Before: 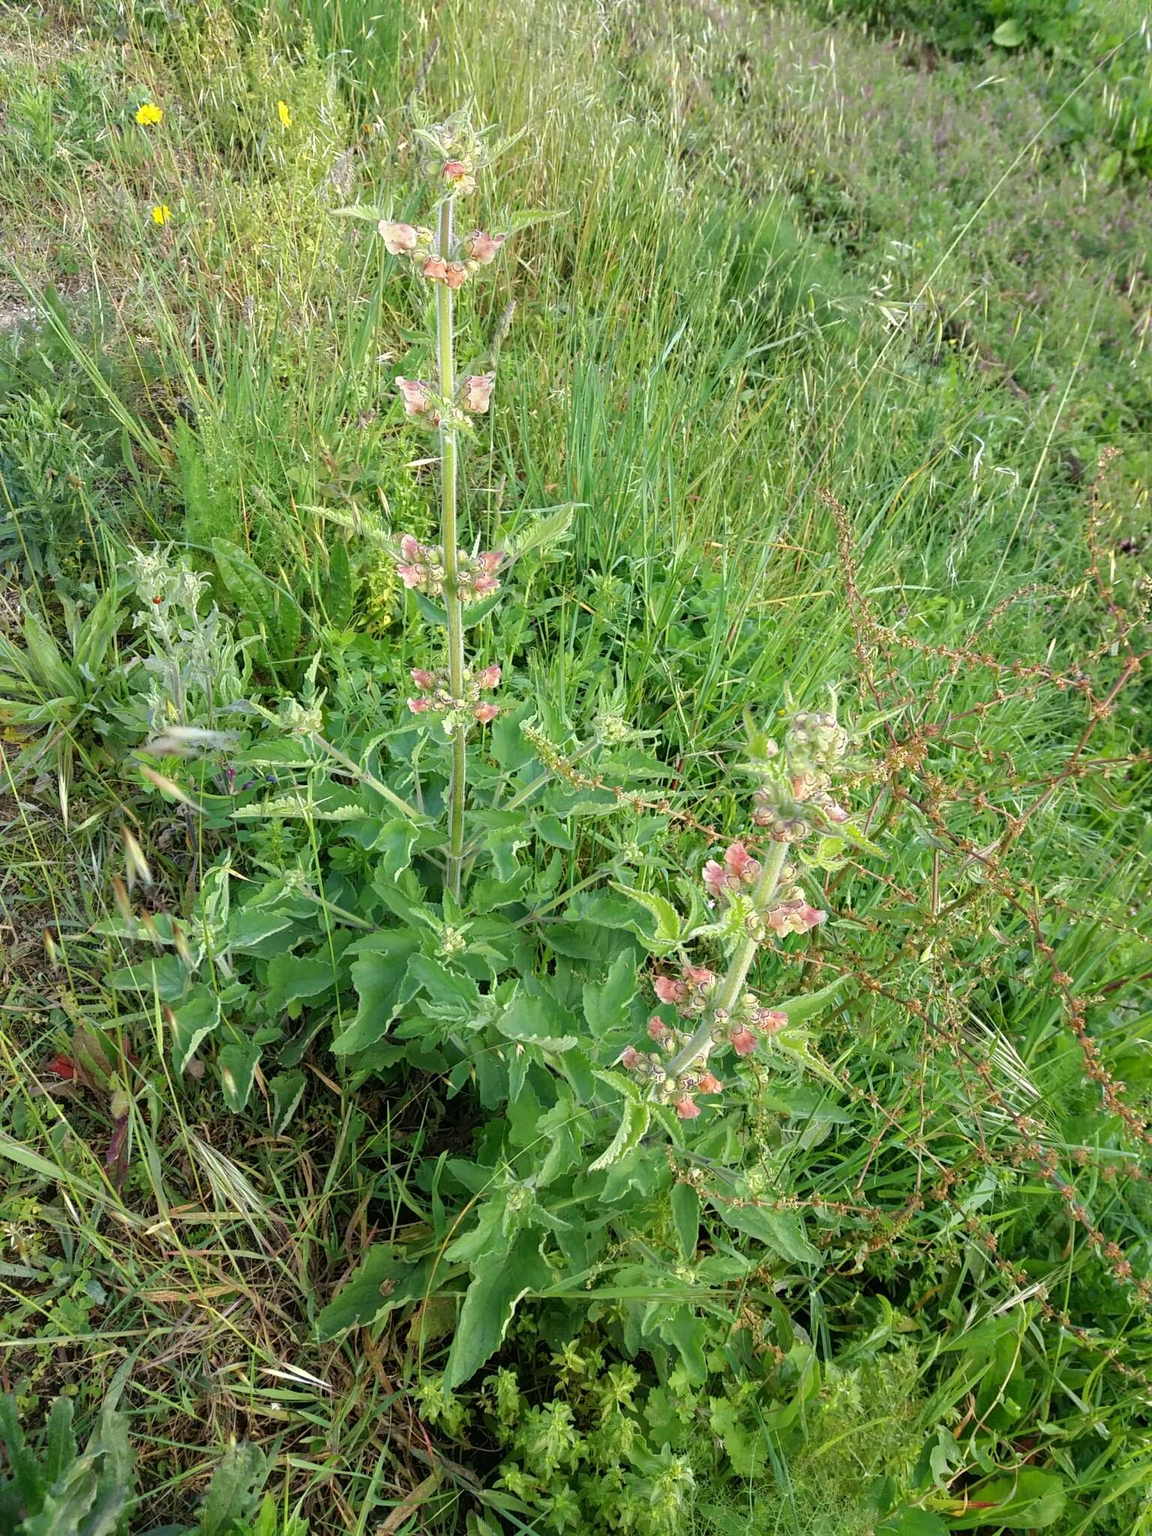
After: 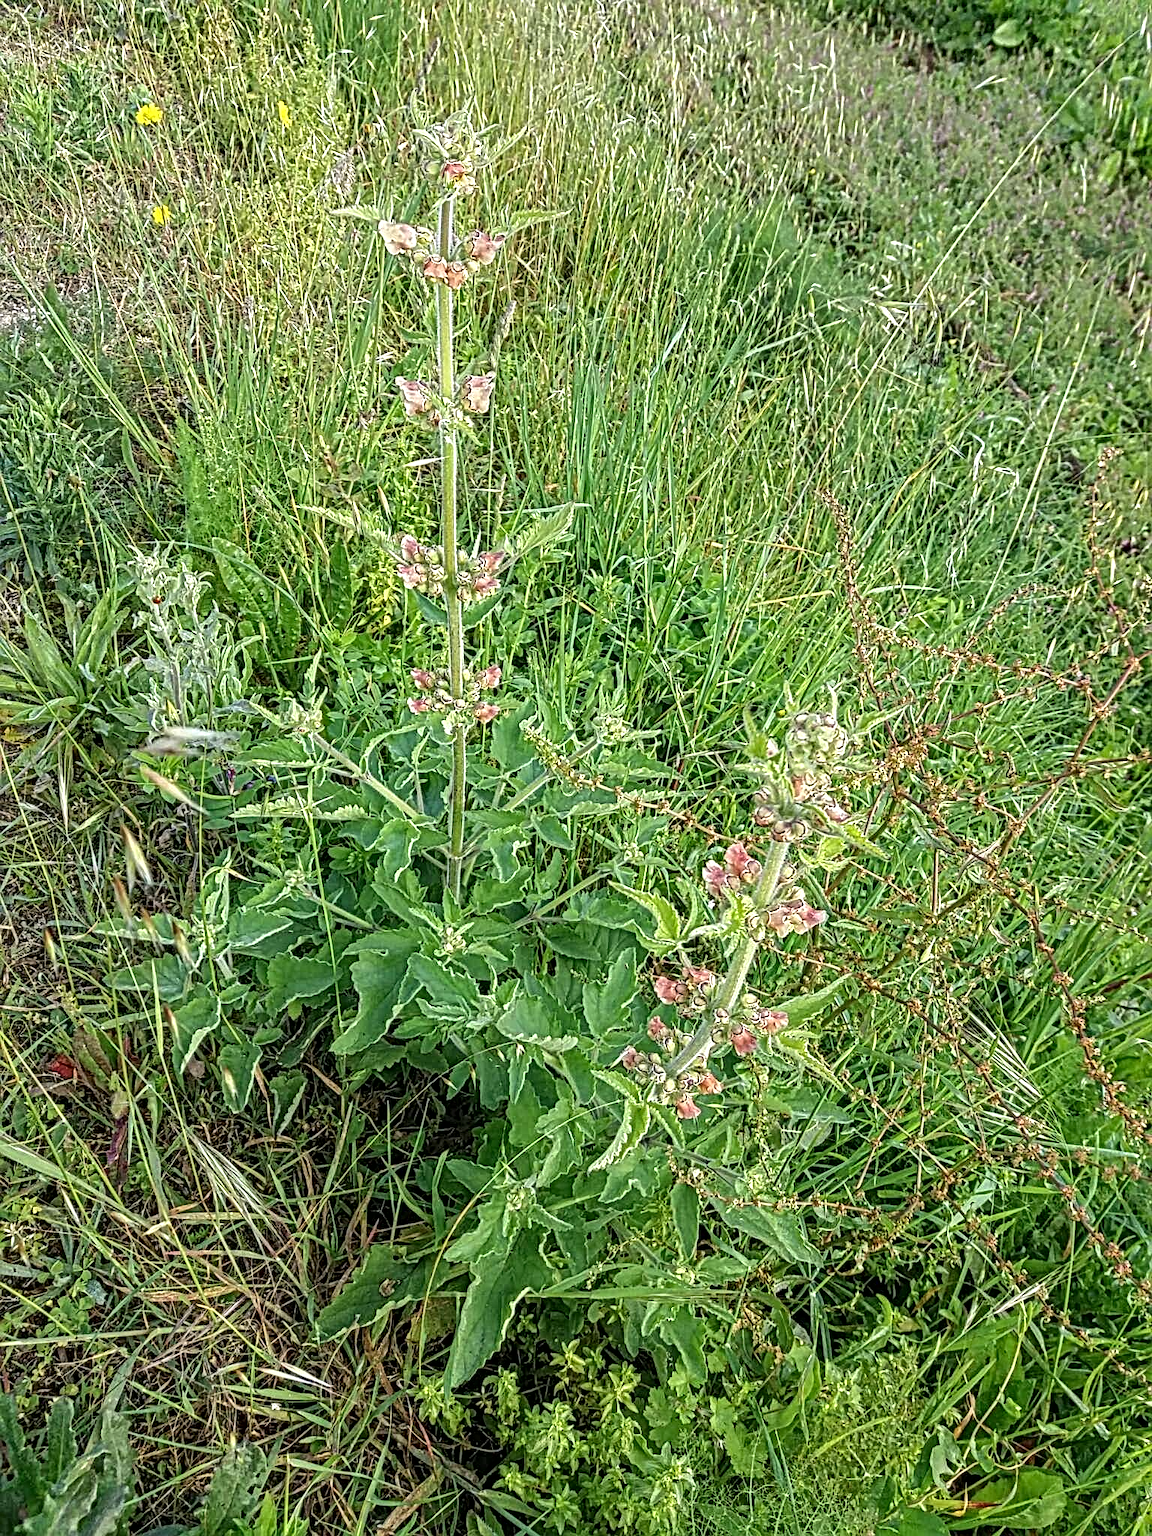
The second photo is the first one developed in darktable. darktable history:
local contrast: mode bilateral grid, contrast 20, coarseness 3, detail 298%, midtone range 0.2
